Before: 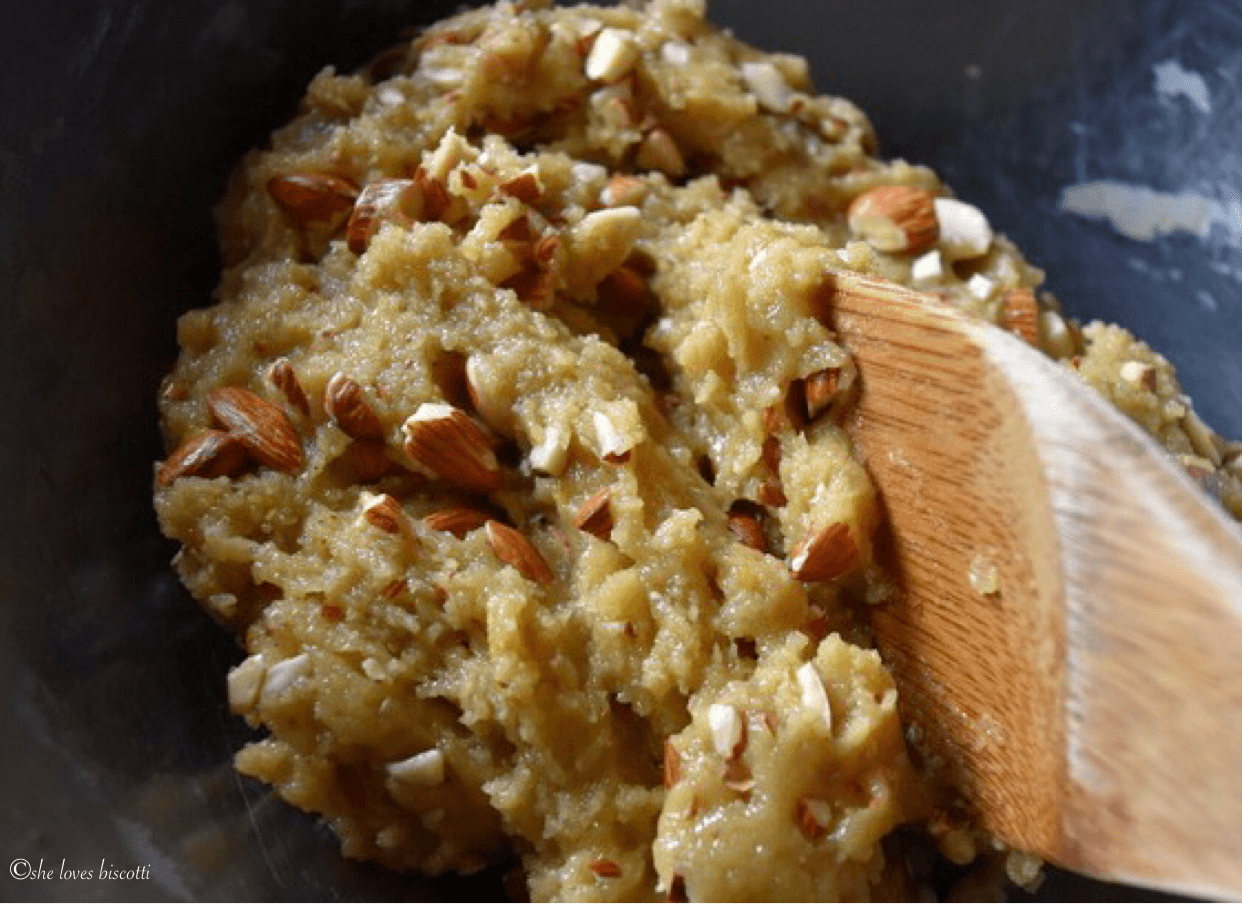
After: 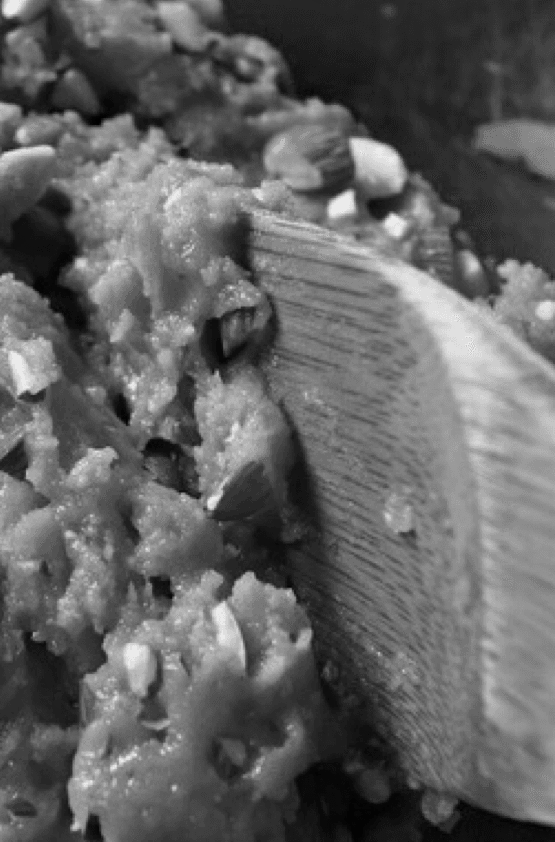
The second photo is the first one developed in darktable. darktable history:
color calibration: output gray [0.246, 0.254, 0.501, 0], x 0.335, y 0.349, temperature 5450.69 K
haze removal: adaptive false
crop: left 47.173%, top 6.835%, right 8.082%
